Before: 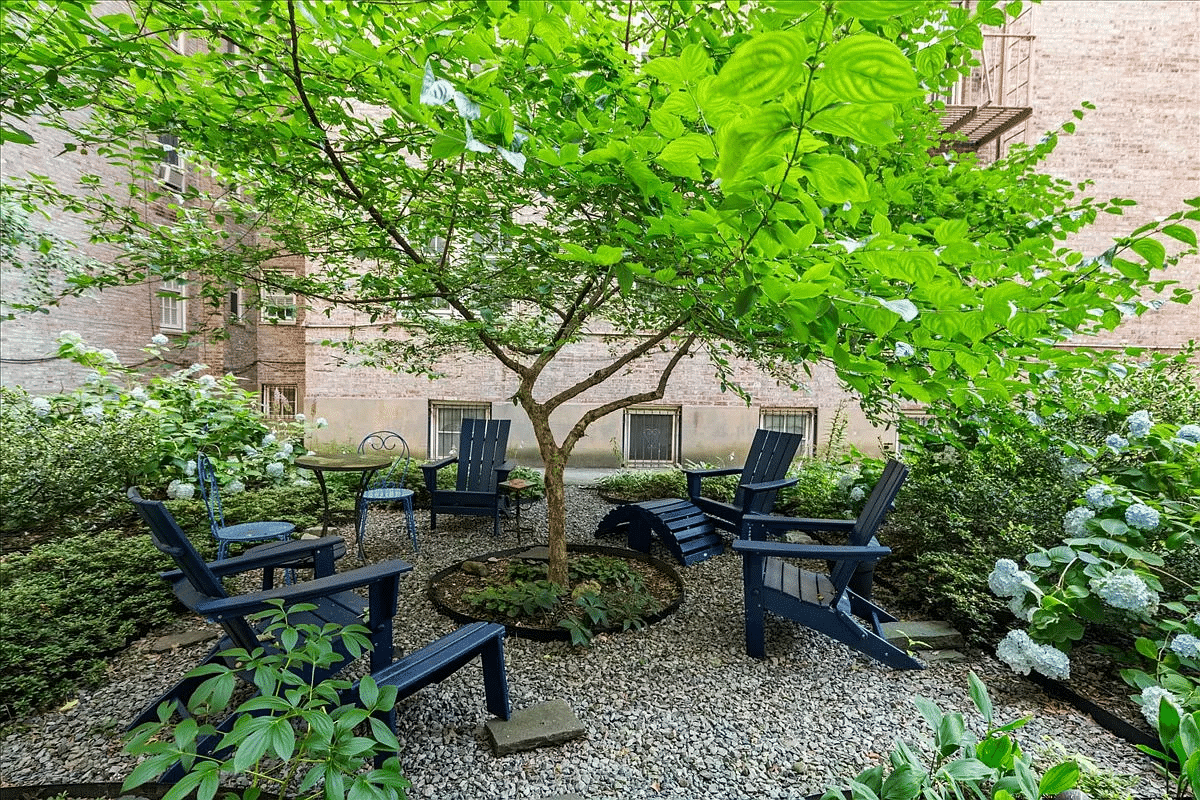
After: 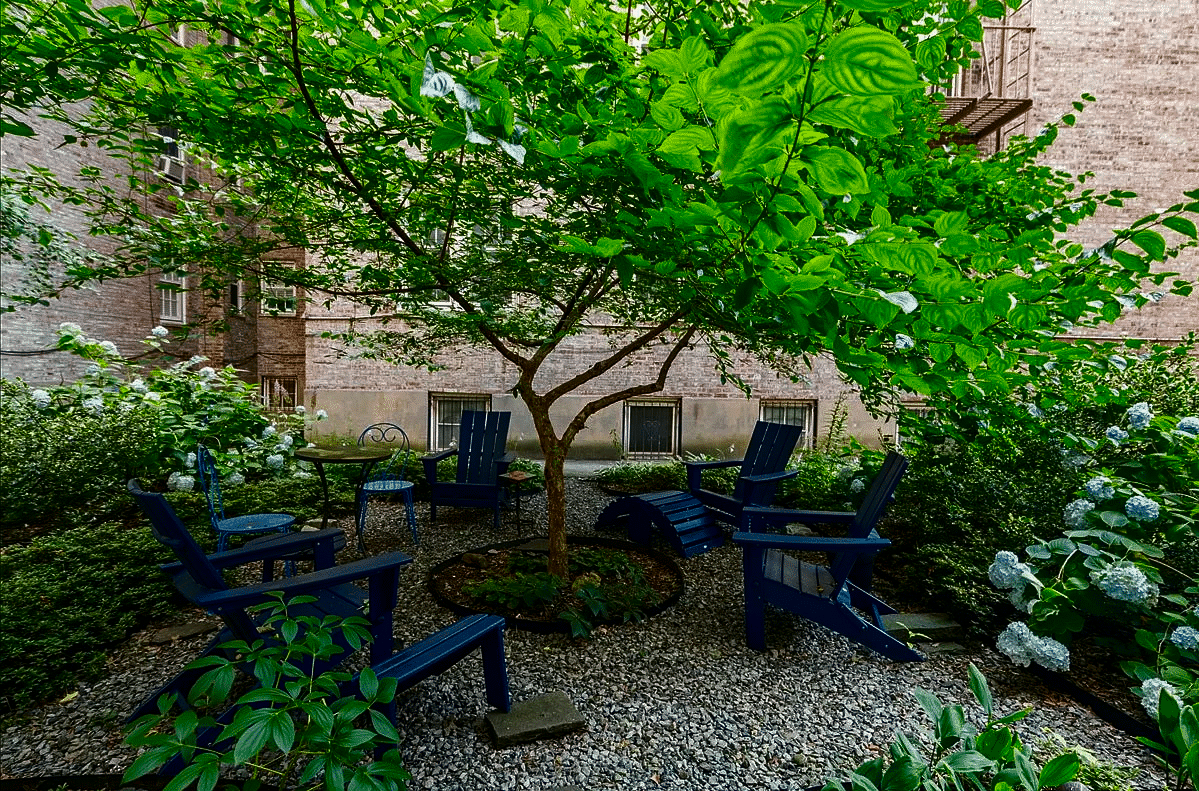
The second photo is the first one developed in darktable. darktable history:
contrast brightness saturation: contrast 0.089, brightness -0.586, saturation 0.174
shadows and highlights: shadows 25.4, highlights -23.55, highlights color adjustment 32.89%
crop: top 1.052%, right 0.013%
